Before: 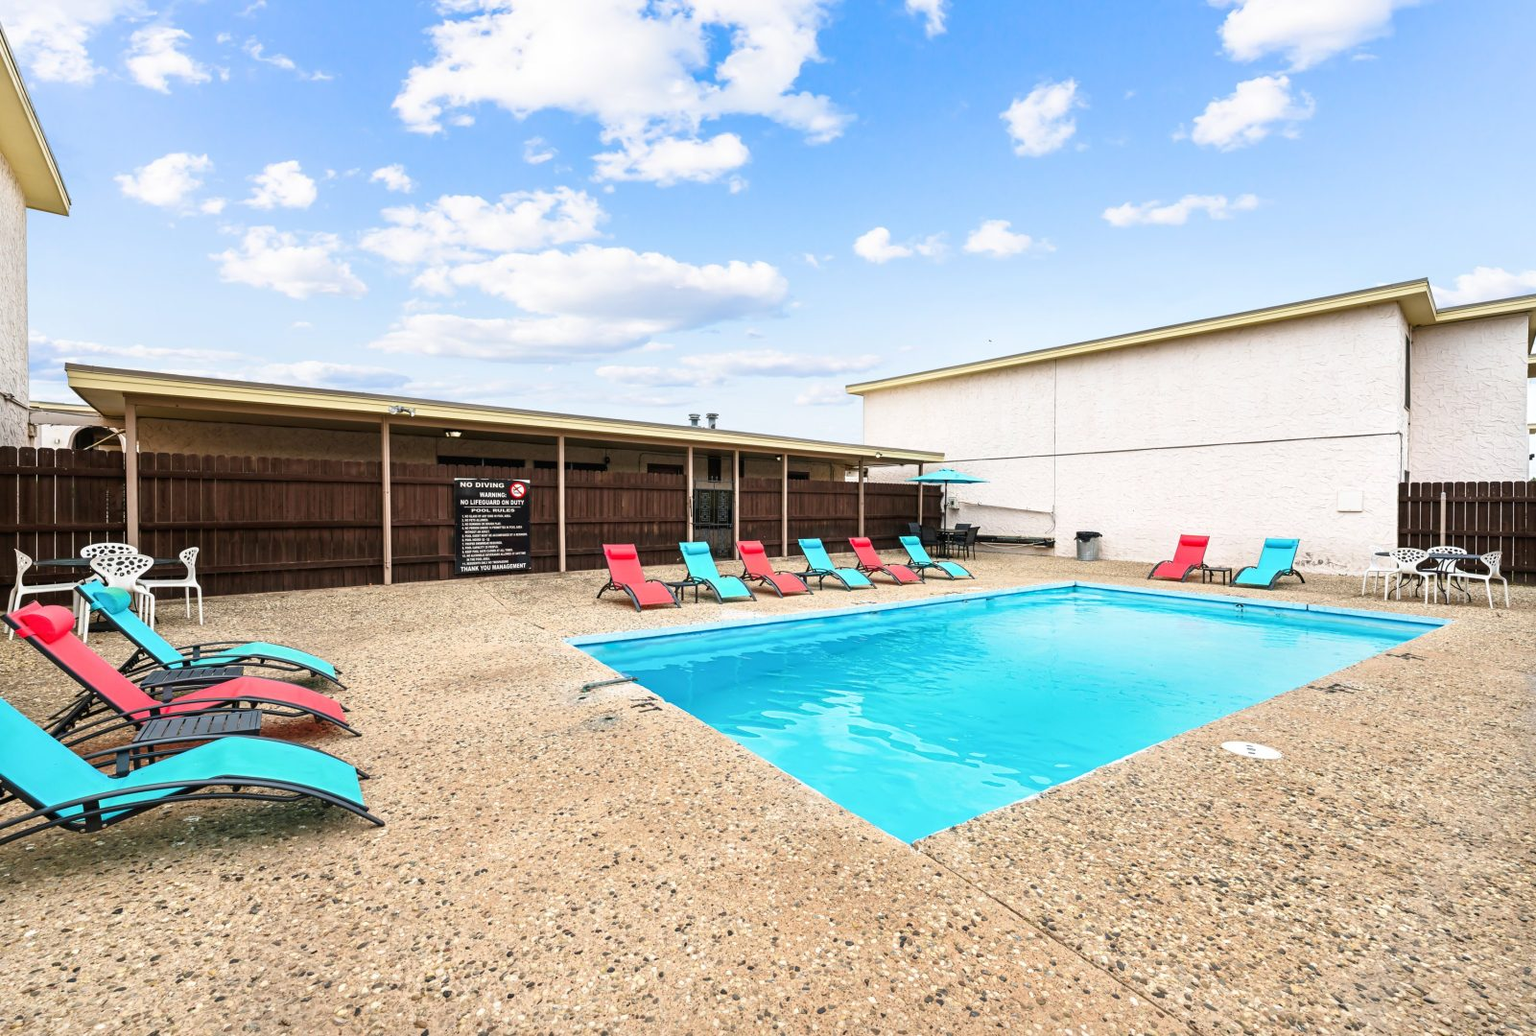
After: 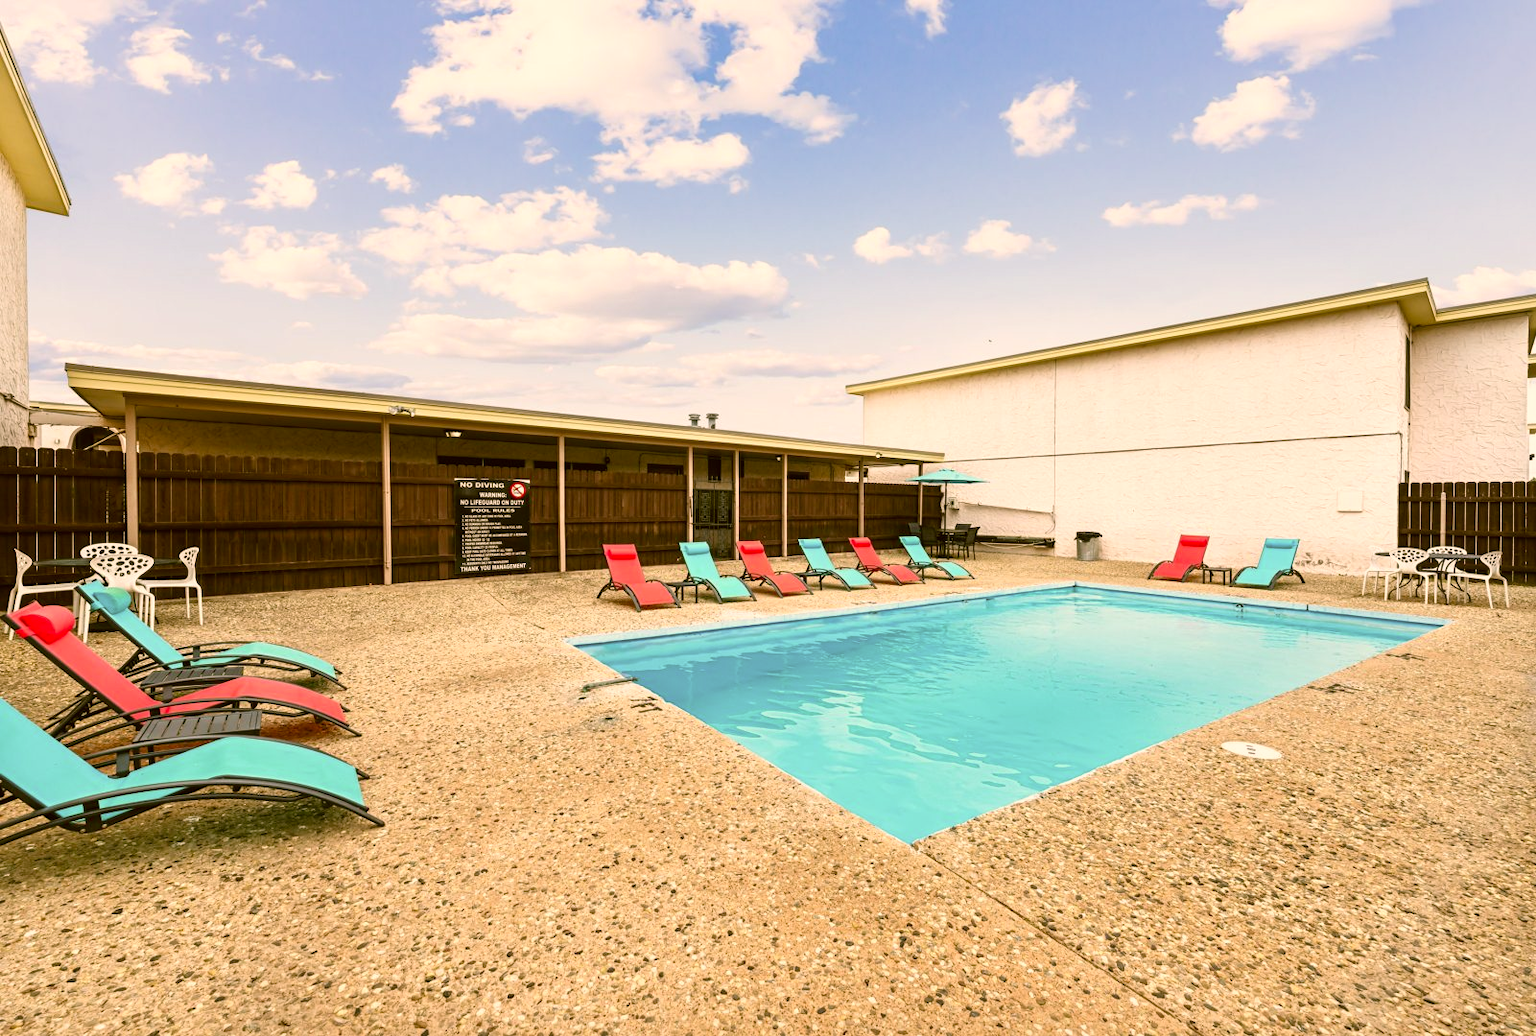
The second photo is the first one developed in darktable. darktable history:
color correction: highlights a* 8.61, highlights b* 15.35, shadows a* -0.358, shadows b* 26.27
